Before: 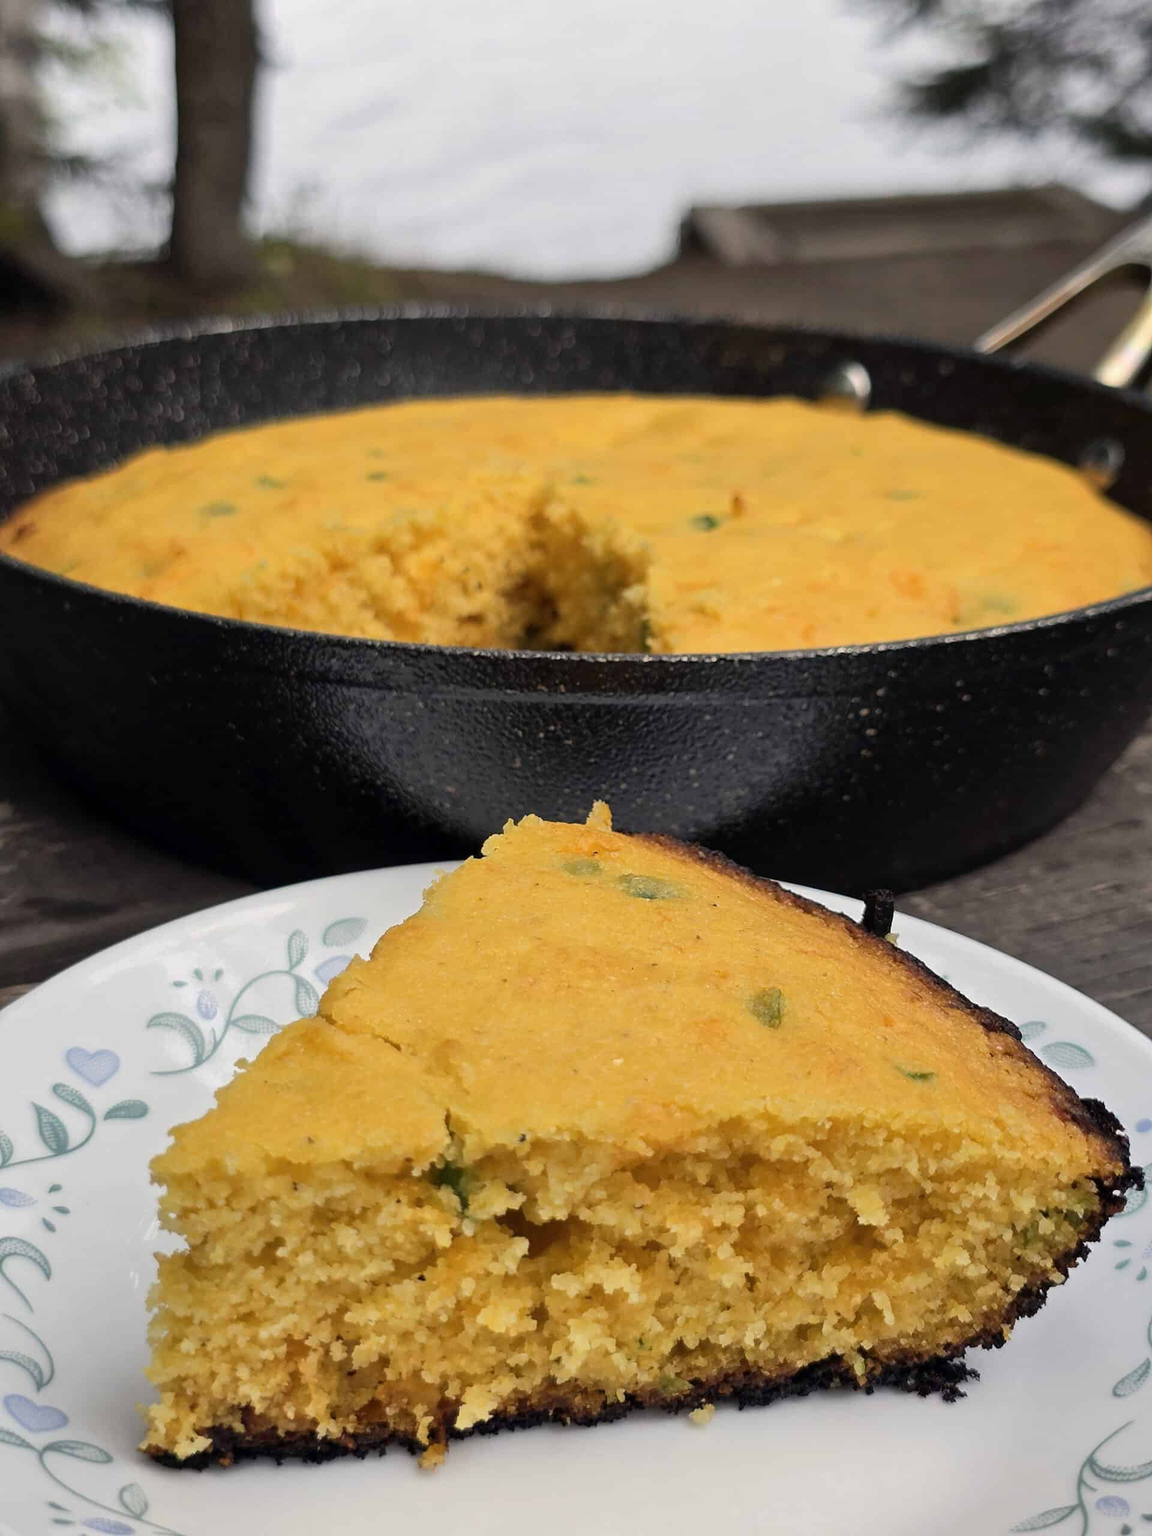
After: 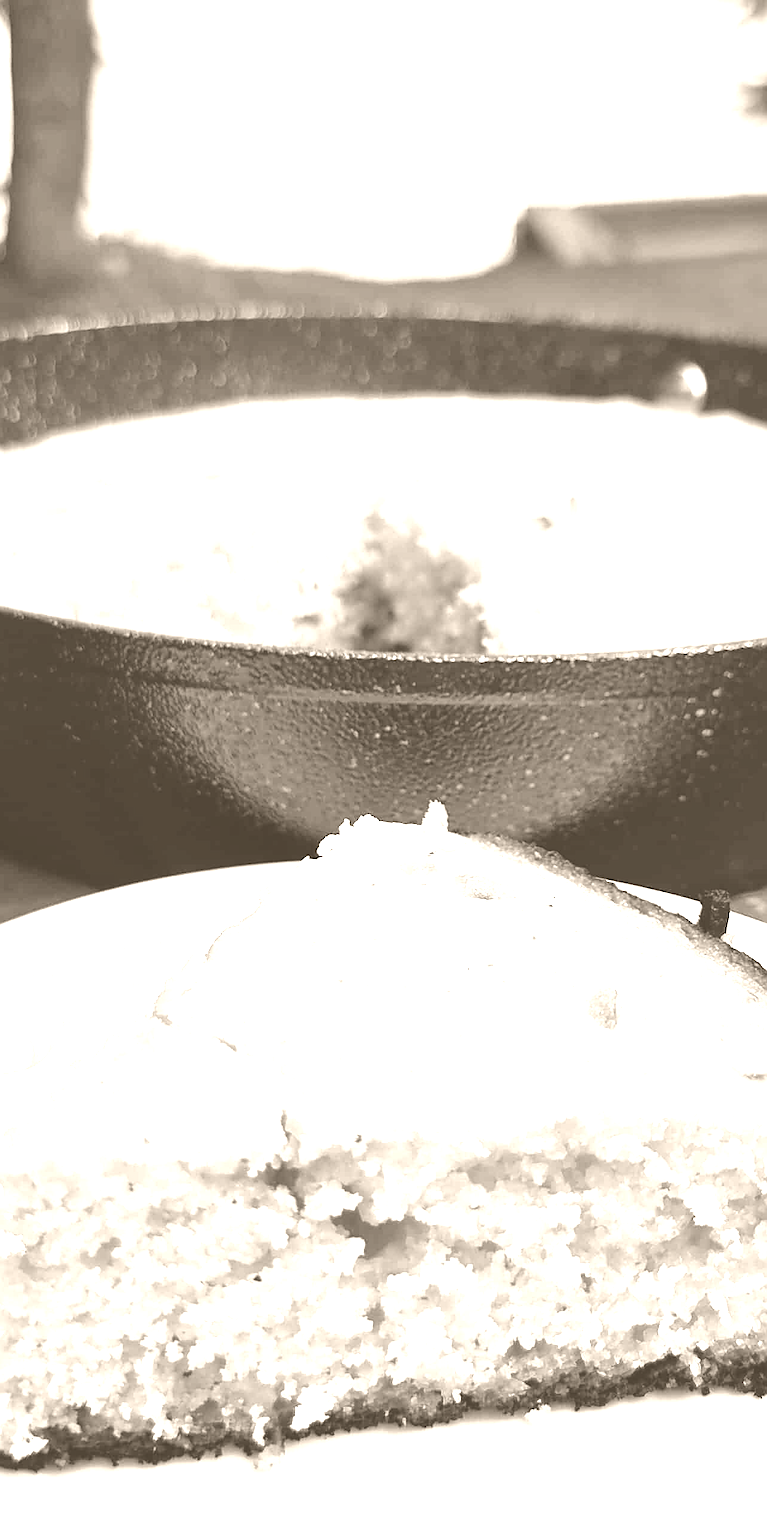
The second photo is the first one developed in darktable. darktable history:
colorize: hue 34.49°, saturation 35.33%, source mix 100%, version 1
white balance: red 1.188, blue 1.11
sharpen: on, module defaults
crop and rotate: left 14.292%, right 19.041%
exposure: exposure 0.493 EV, compensate highlight preservation false
